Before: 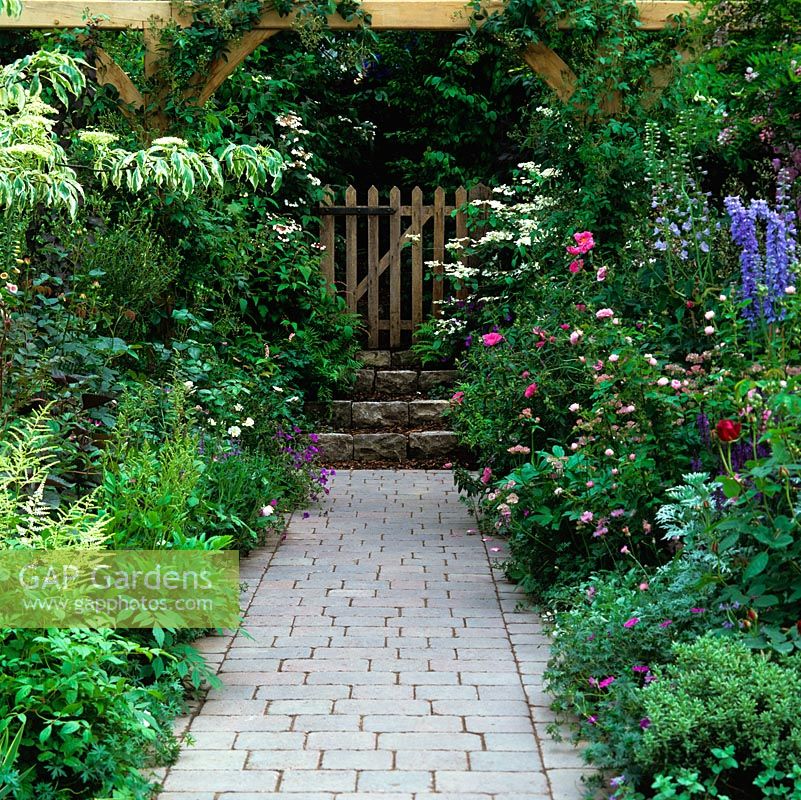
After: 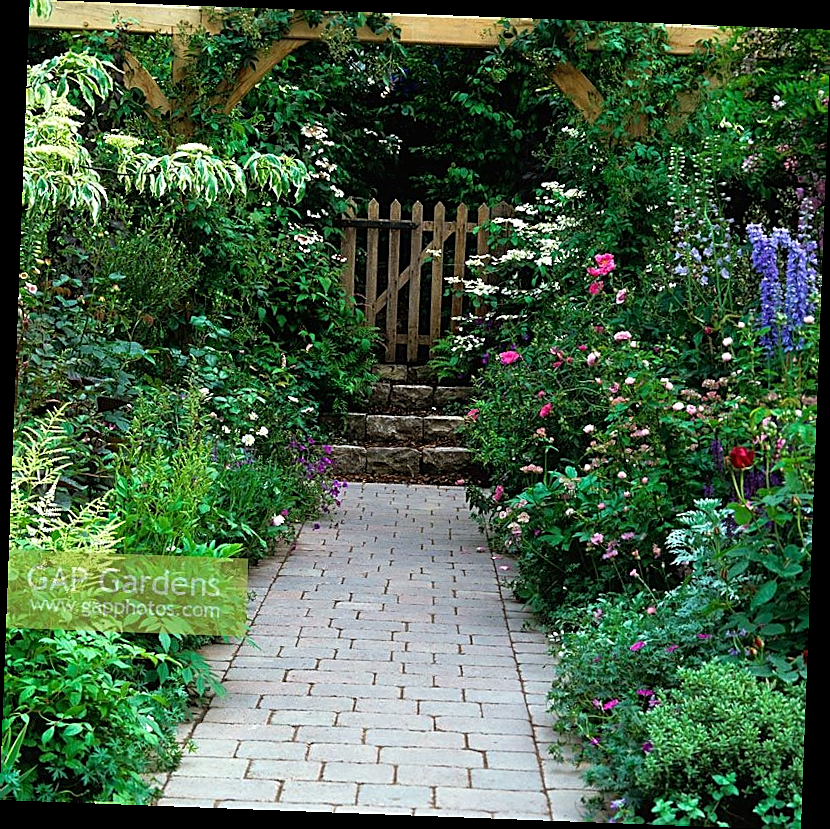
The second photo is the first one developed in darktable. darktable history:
rotate and perspective: rotation 2.17°, automatic cropping off
sharpen: on, module defaults
